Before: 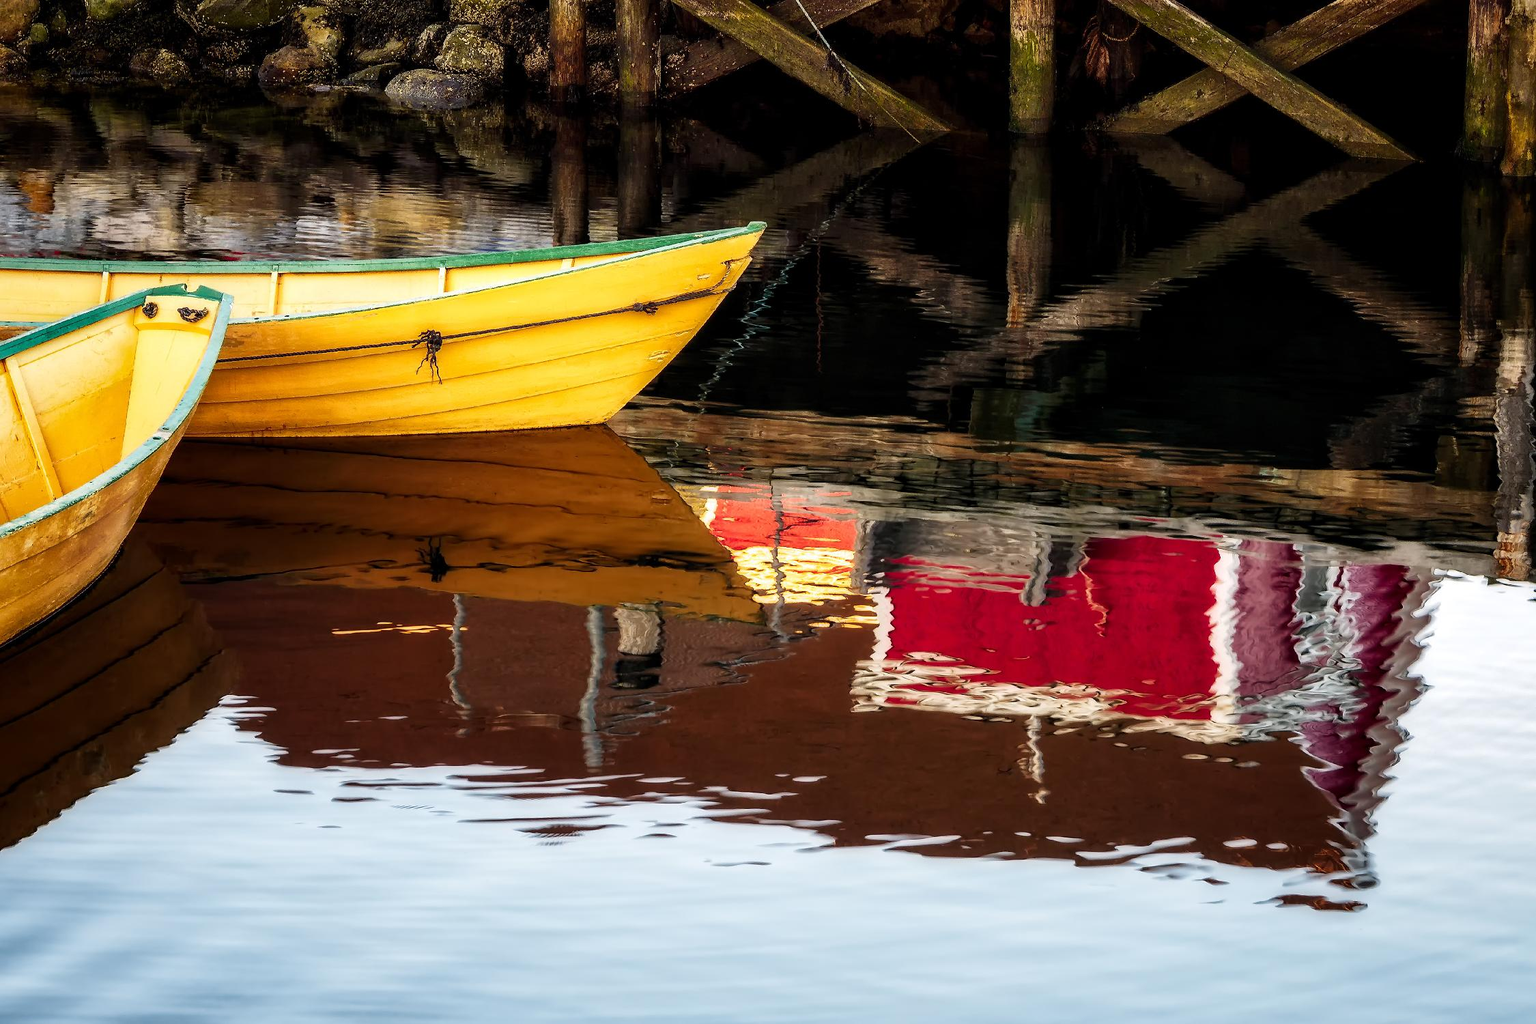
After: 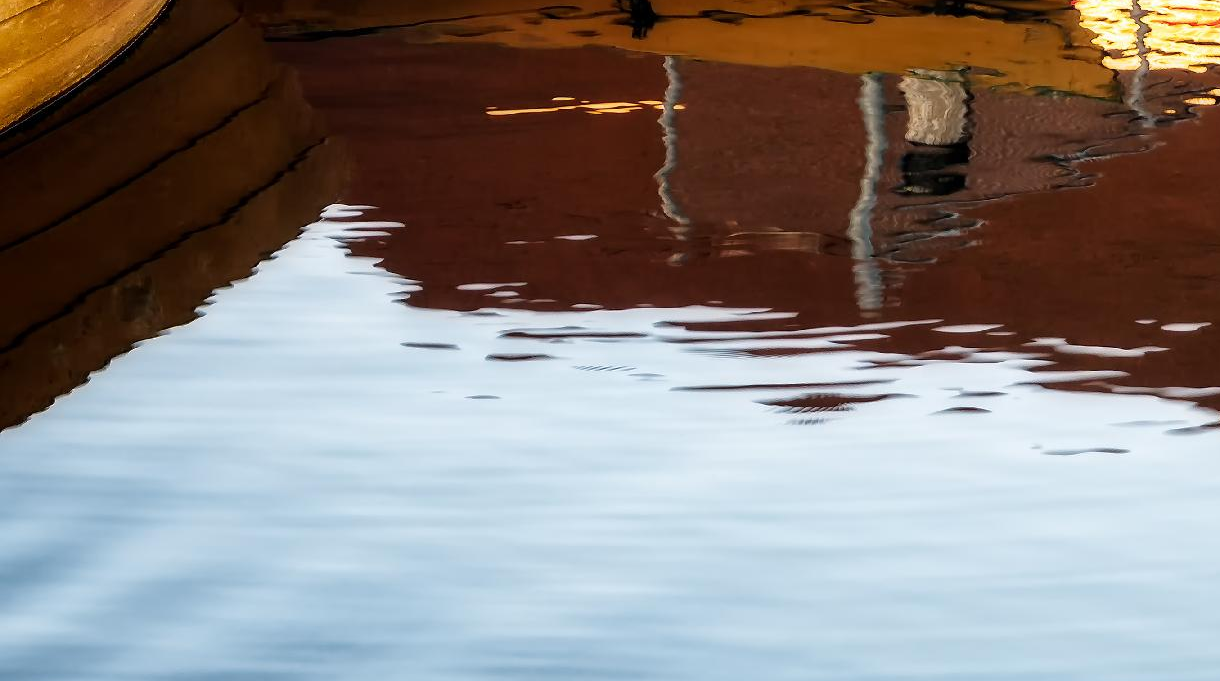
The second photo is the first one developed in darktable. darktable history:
crop and rotate: top 54.331%, right 45.752%, bottom 0.205%
